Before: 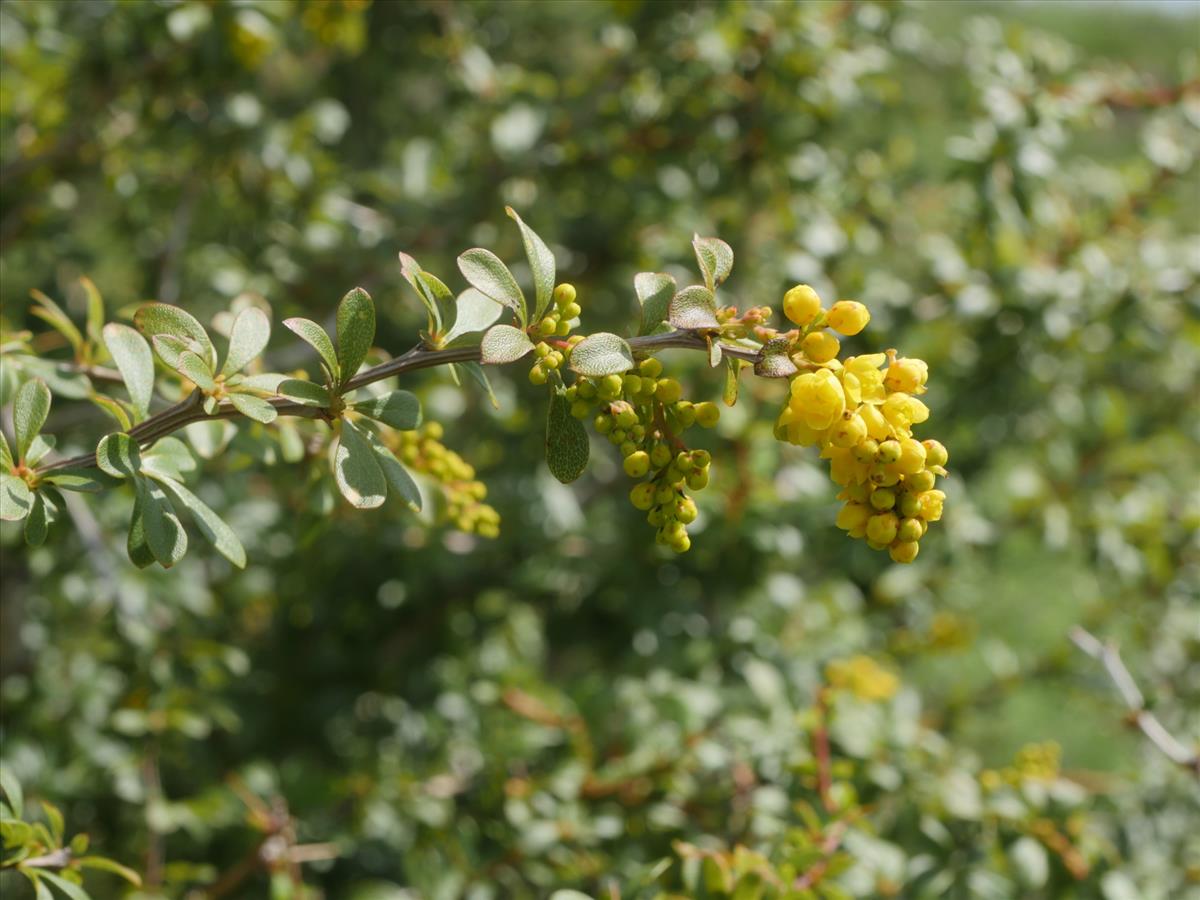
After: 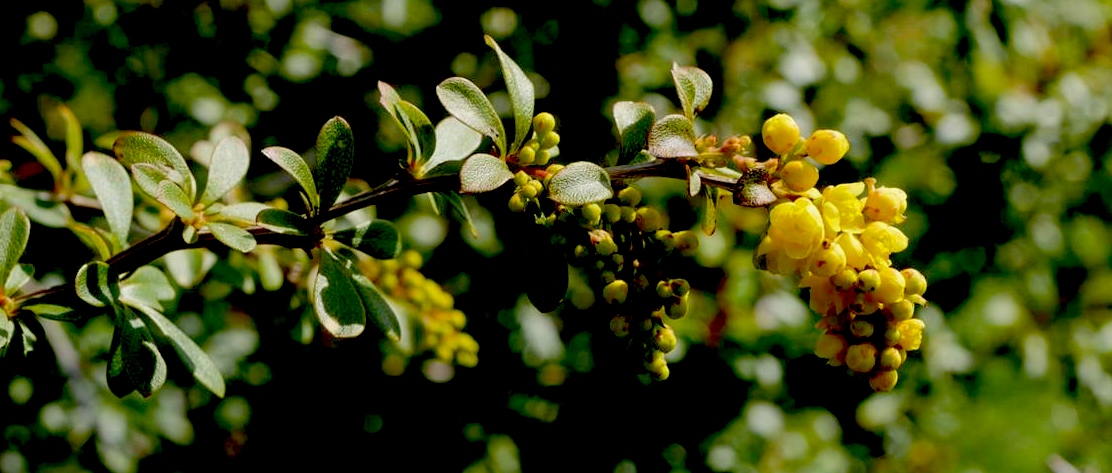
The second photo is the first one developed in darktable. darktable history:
crop: left 1.822%, top 19.039%, right 5.439%, bottom 28.396%
exposure: black level correction 0.098, exposure -0.086 EV, compensate highlight preservation false
